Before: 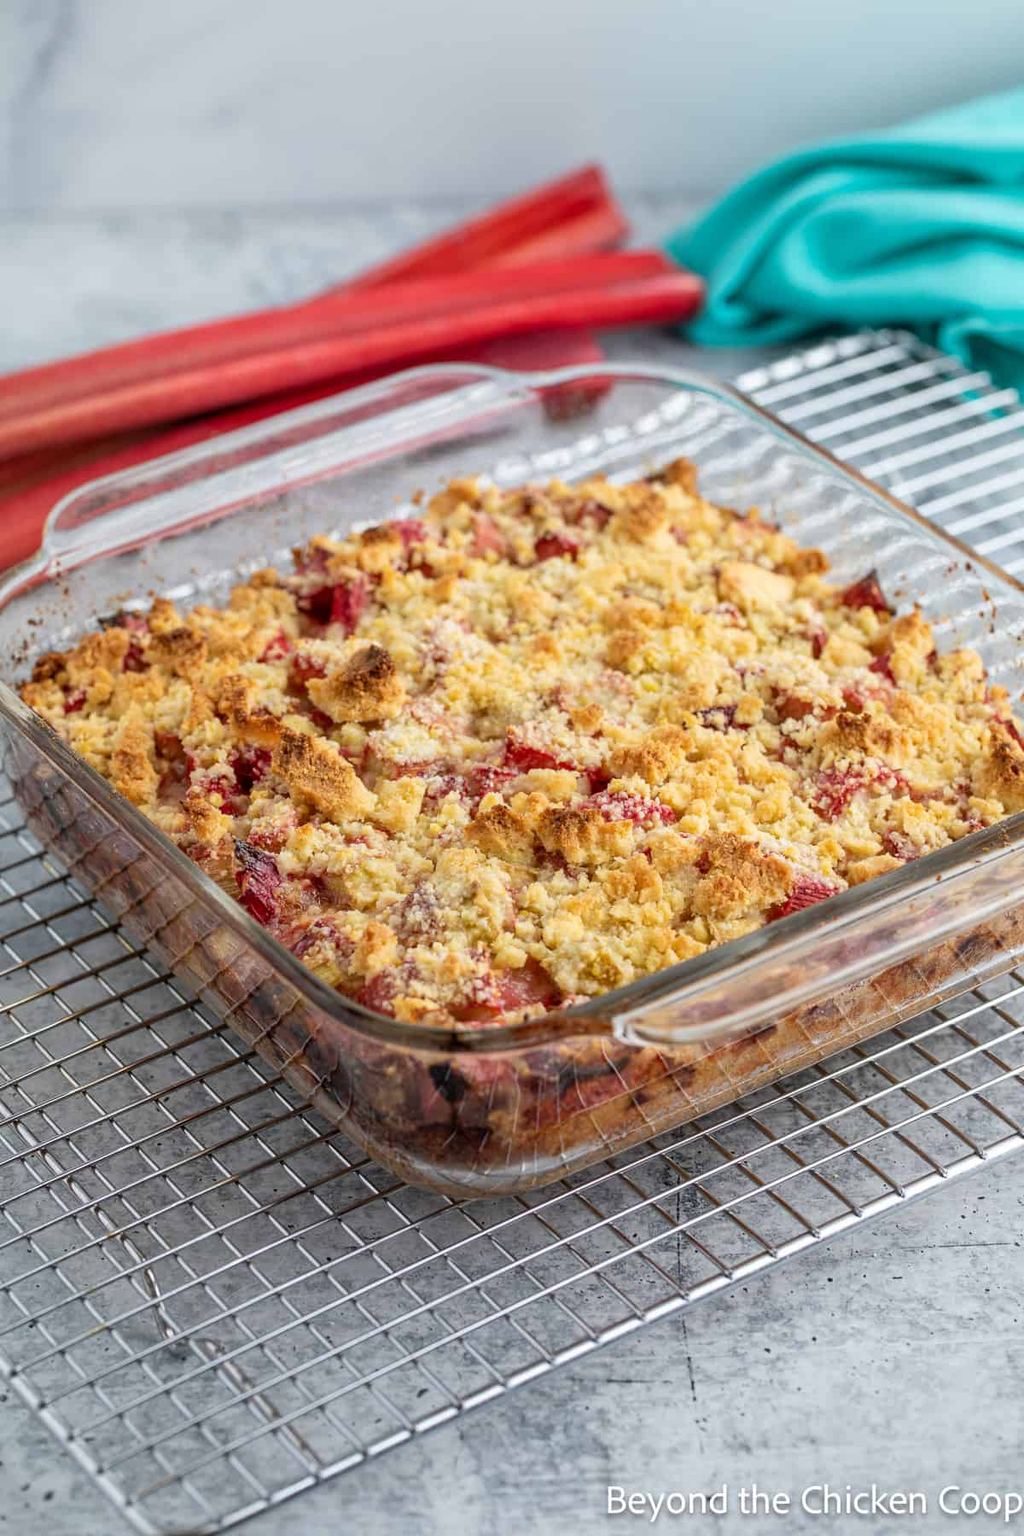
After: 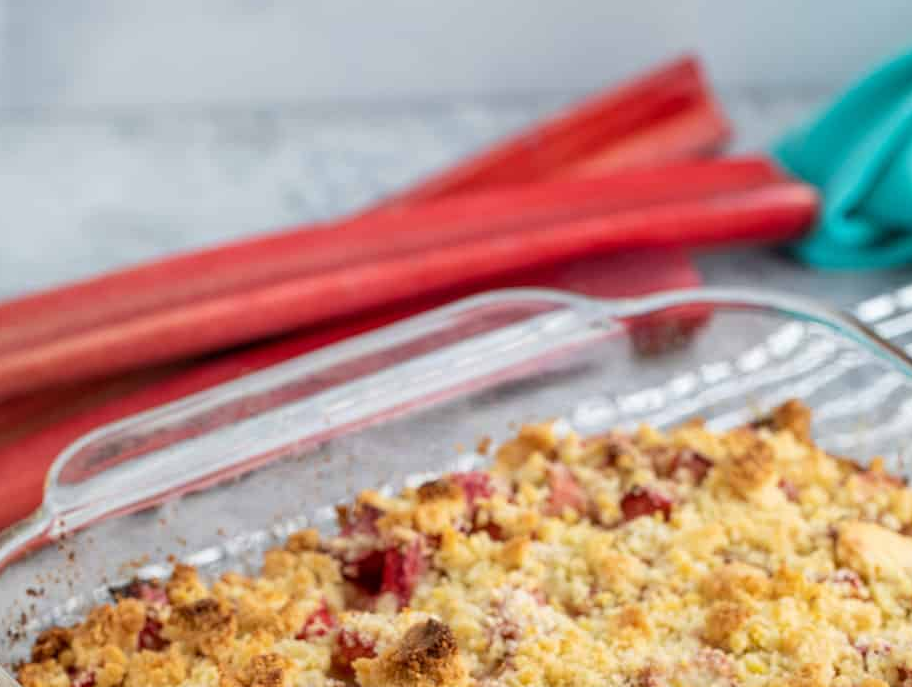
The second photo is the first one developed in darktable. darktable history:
crop: left 0.542%, top 7.638%, right 23.432%, bottom 54.165%
